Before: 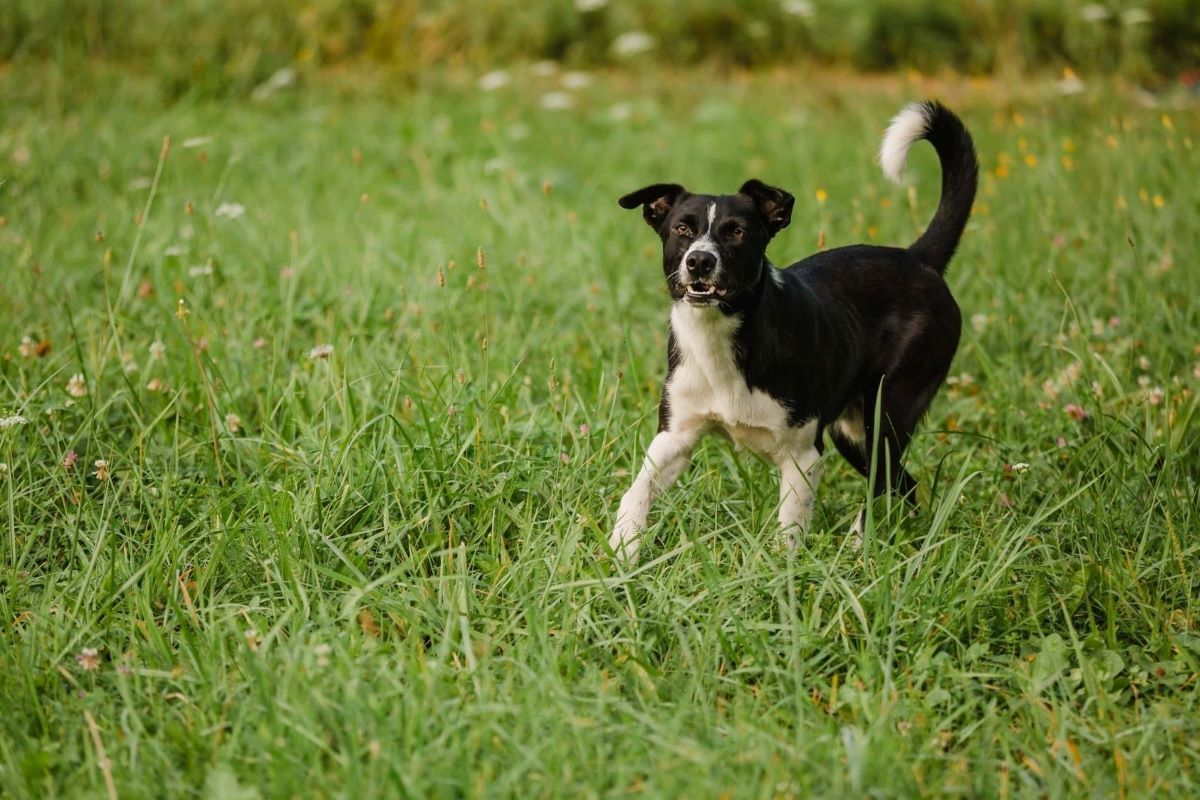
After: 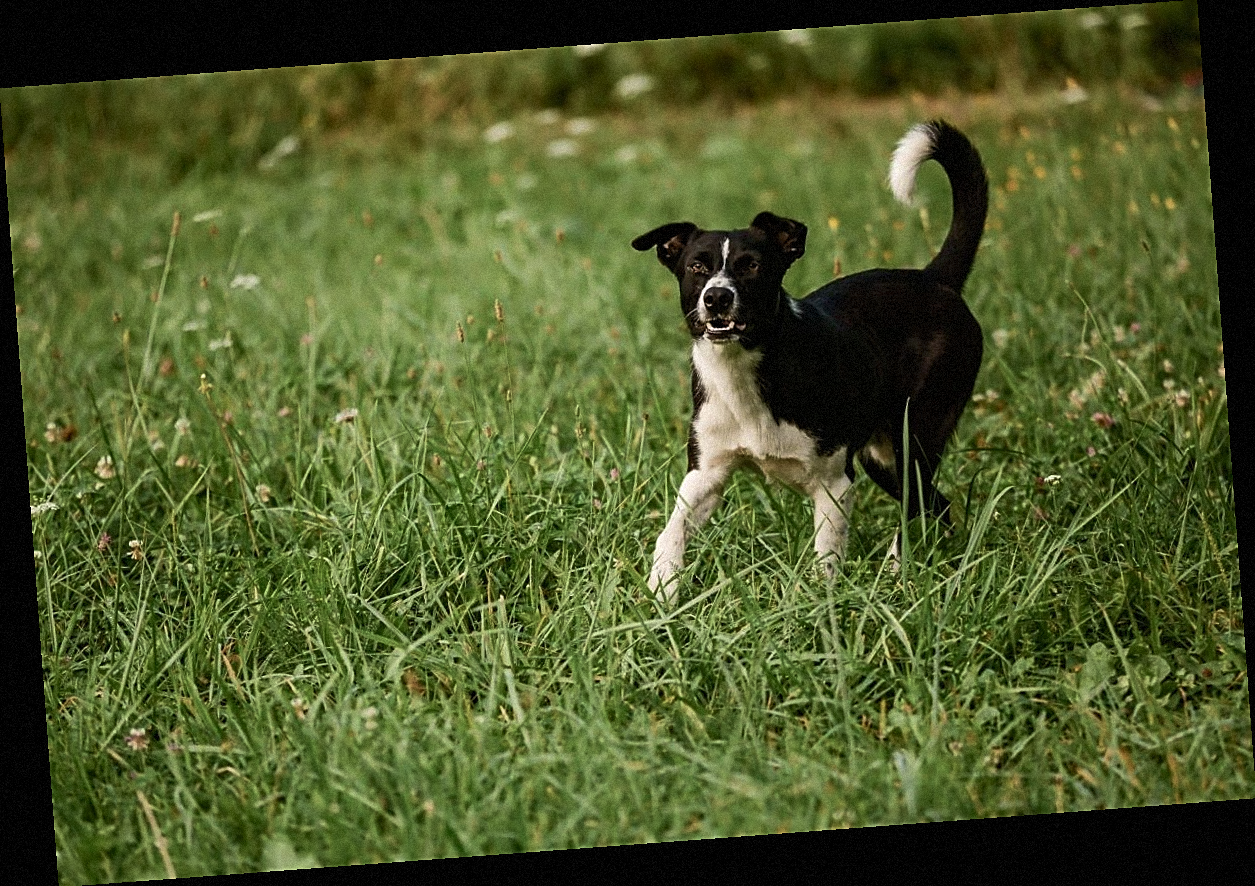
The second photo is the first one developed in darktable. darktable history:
contrast brightness saturation: contrast 0.04, saturation 0.07
velvia: on, module defaults
sharpen: on, module defaults
grain: mid-tones bias 0%
rotate and perspective: rotation -4.25°, automatic cropping off
color balance rgb: perceptual saturation grading › highlights -31.88%, perceptual saturation grading › mid-tones 5.8%, perceptual saturation grading › shadows 18.12%, perceptual brilliance grading › highlights 3.62%, perceptual brilliance grading › mid-tones -18.12%, perceptual brilliance grading › shadows -41.3%
